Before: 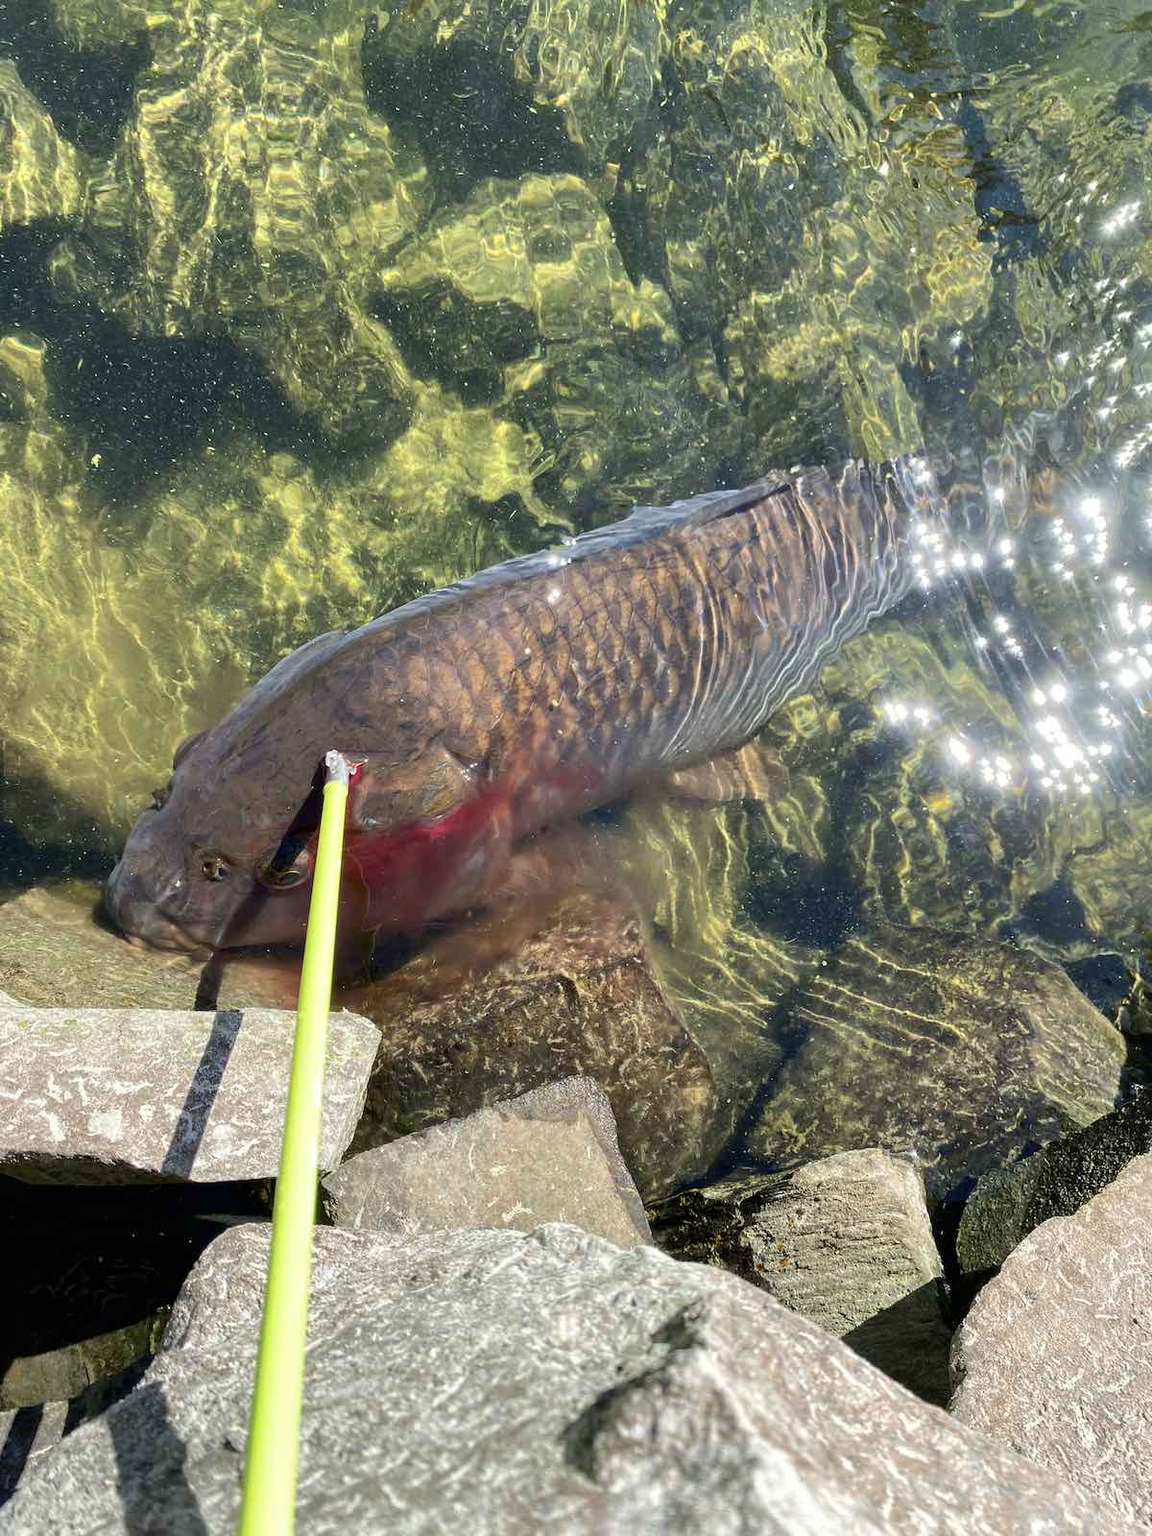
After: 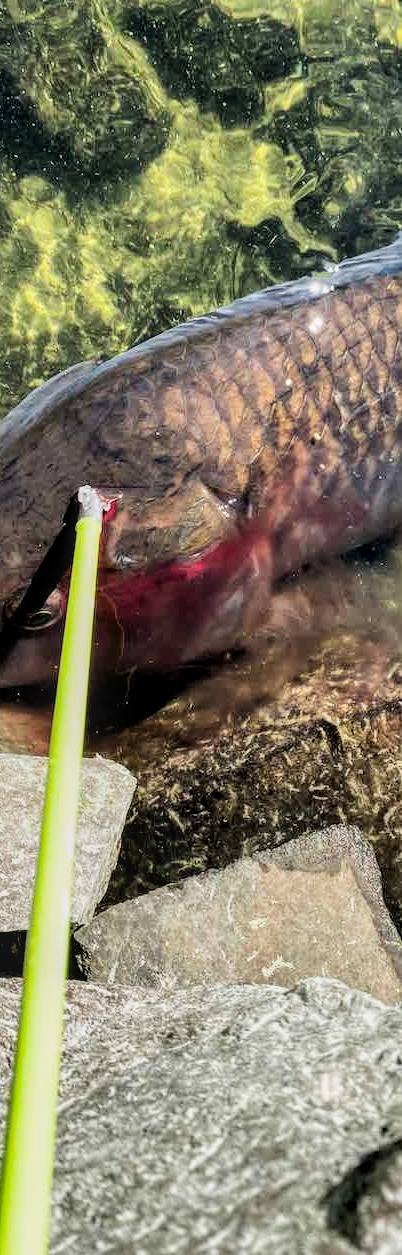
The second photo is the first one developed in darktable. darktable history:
filmic rgb: black relative exposure -5 EV, white relative exposure 3.5 EV, hardness 3.19, contrast 1.4, highlights saturation mix -50%
shadows and highlights: low approximation 0.01, soften with gaussian
crop and rotate: left 21.77%, top 18.528%, right 44.676%, bottom 2.997%
local contrast: on, module defaults
